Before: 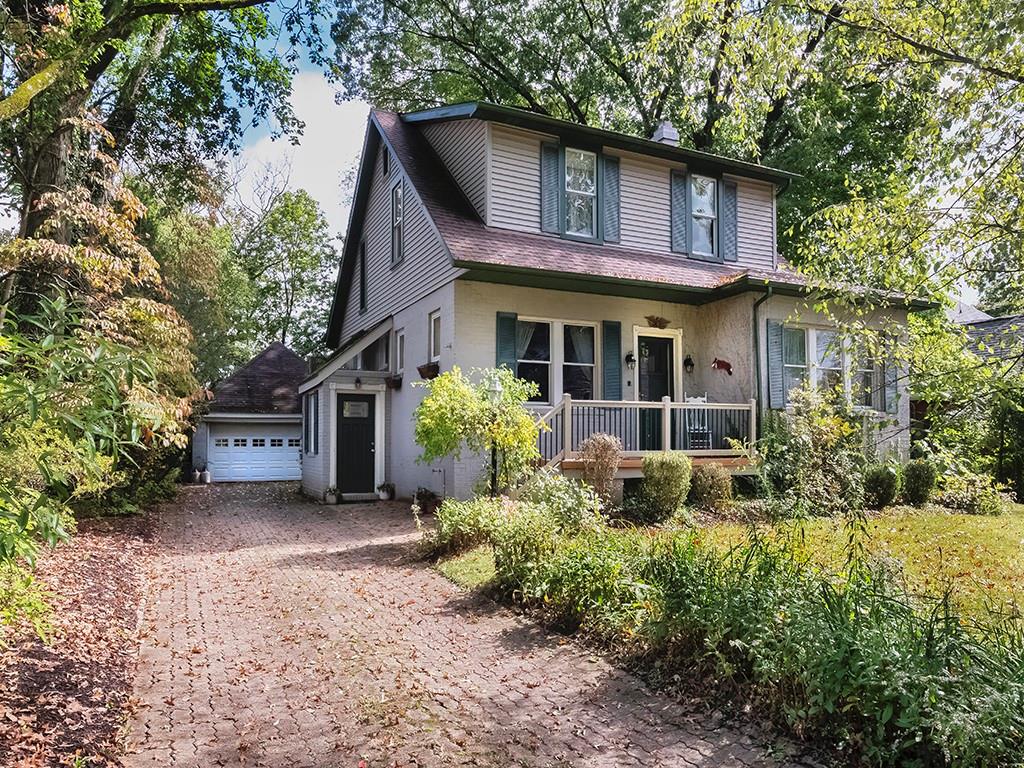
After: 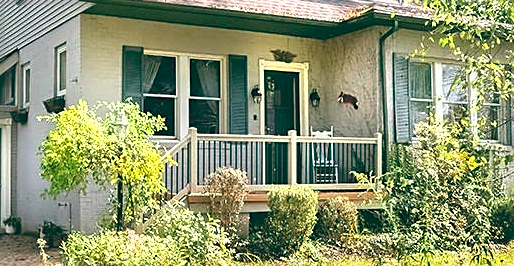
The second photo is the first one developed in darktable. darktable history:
color balance: lift [1.005, 0.99, 1.007, 1.01], gamma [1, 1.034, 1.032, 0.966], gain [0.873, 1.055, 1.067, 0.933]
crop: left 36.607%, top 34.735%, right 13.146%, bottom 30.611%
exposure: black level correction 0, exposure 0.9 EV, compensate highlight preservation false
shadows and highlights: radius 125.46, shadows 21.19, highlights -21.19, low approximation 0.01
sharpen: on, module defaults
